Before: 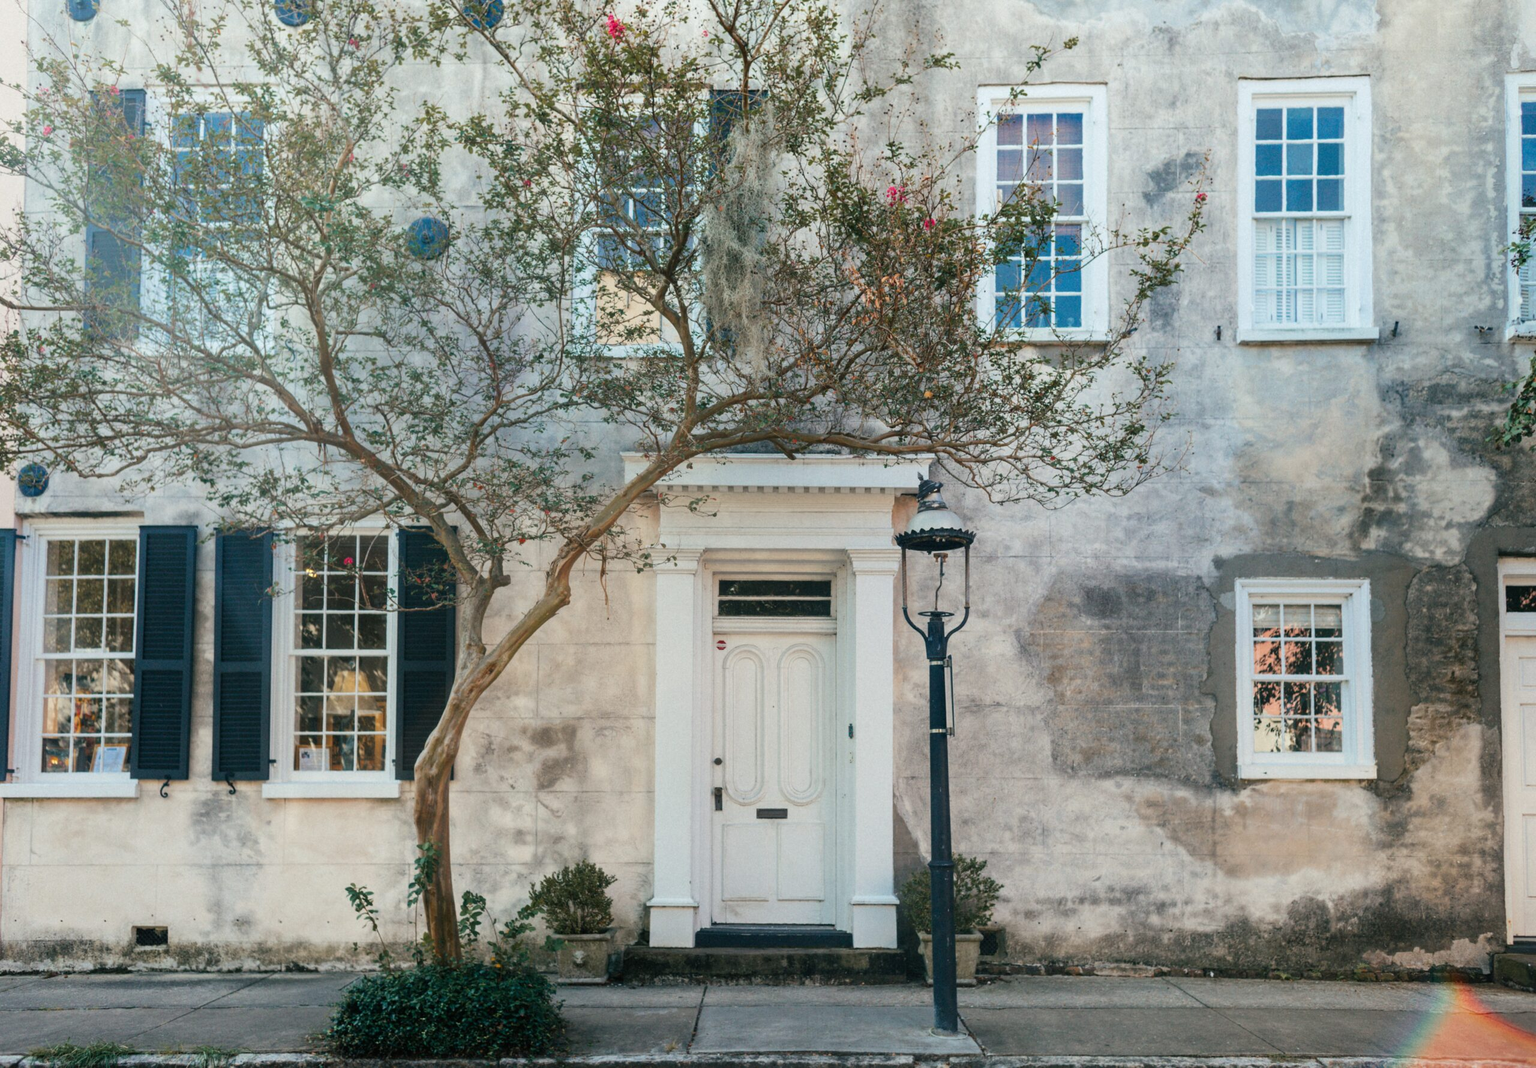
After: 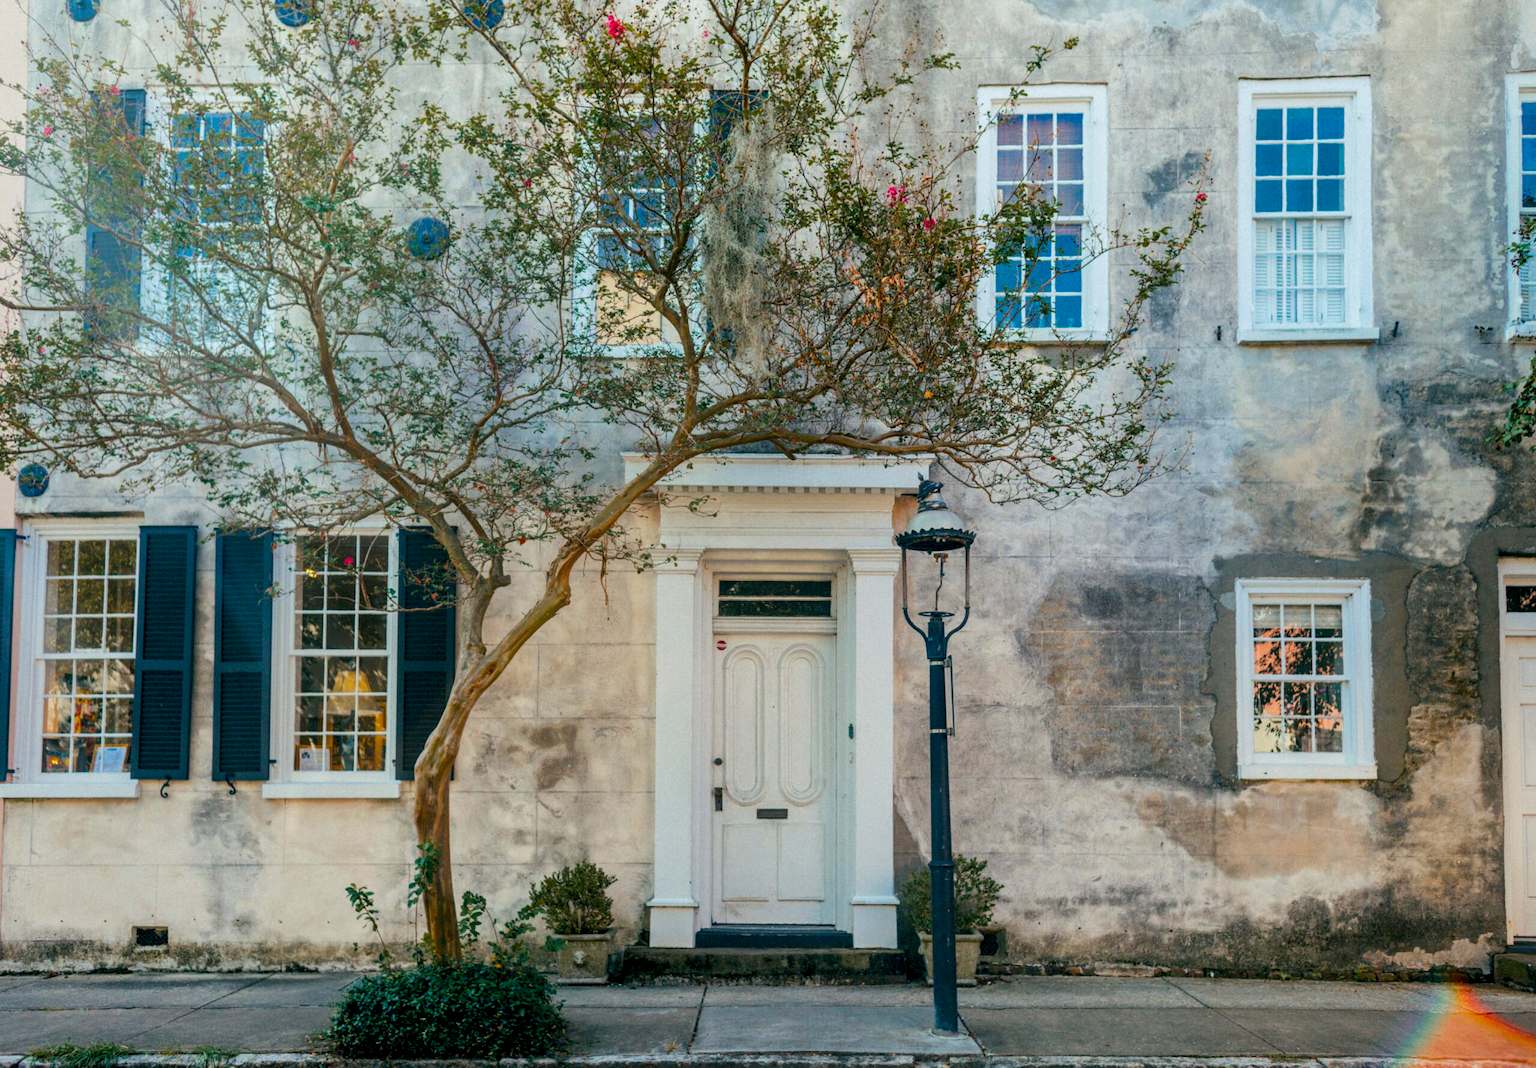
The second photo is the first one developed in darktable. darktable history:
color balance rgb: global offset › luminance -0.489%, linear chroma grading › global chroma 15.287%, perceptual saturation grading › global saturation 30.27%
shadows and highlights: shadows 25.61, white point adjustment -2.97, highlights -30.12
local contrast: on, module defaults
